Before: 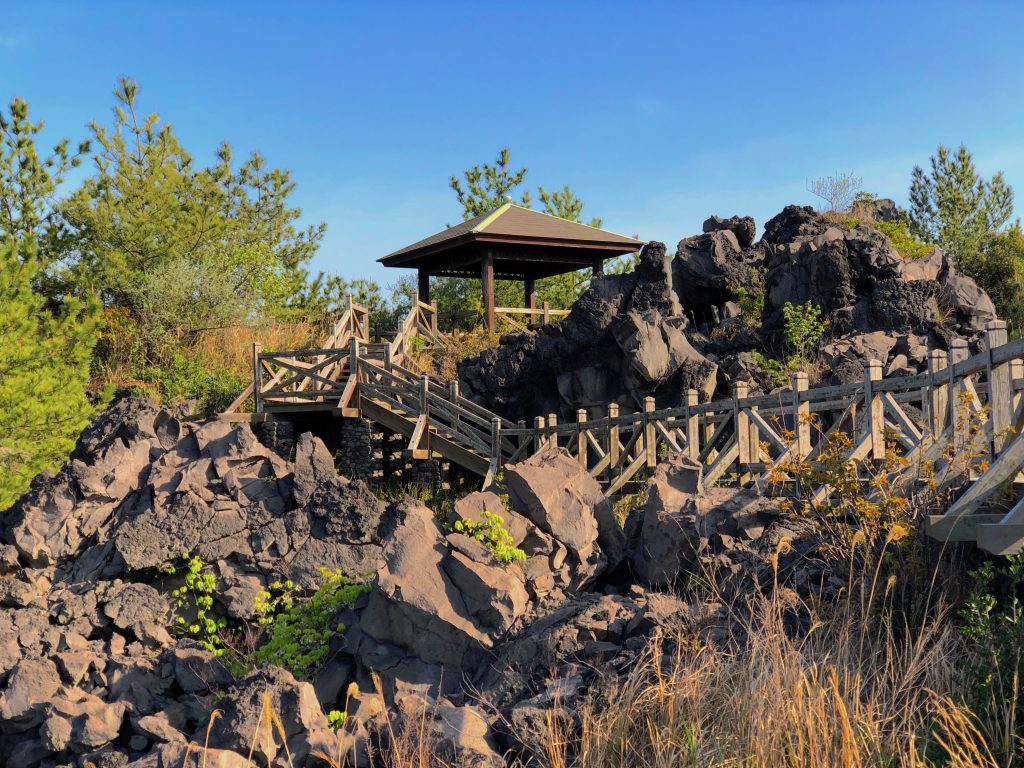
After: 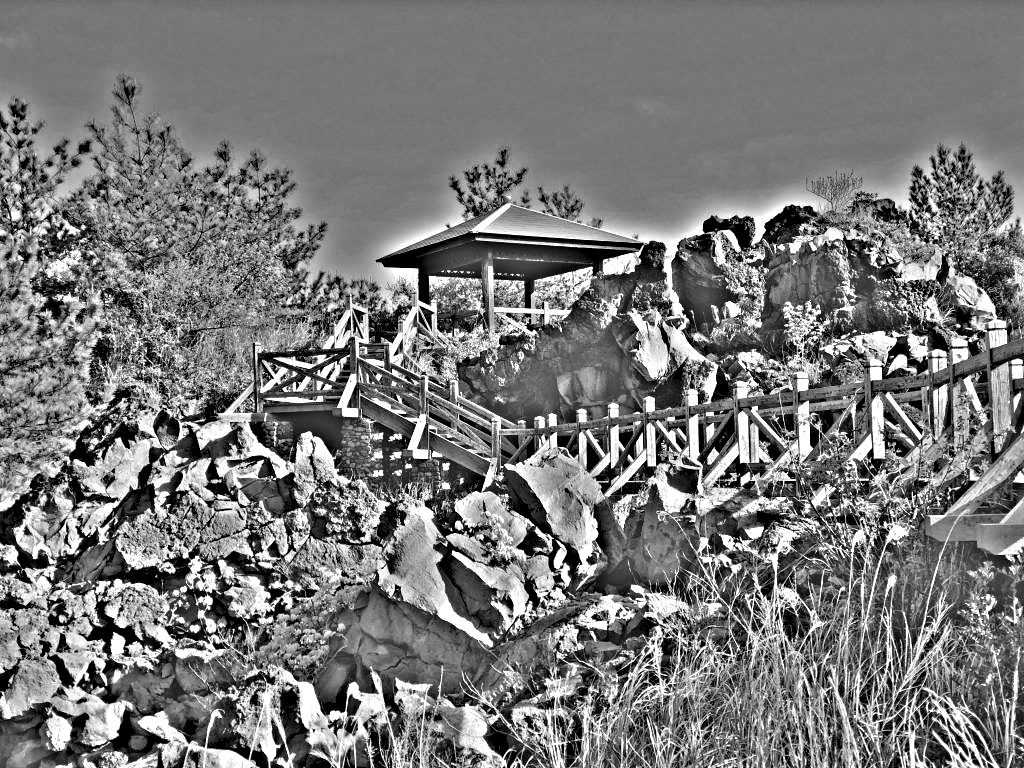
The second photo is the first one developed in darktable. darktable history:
exposure: black level correction 0, exposure 0.5 EV, compensate exposure bias true, compensate highlight preservation false
highpass: on, module defaults
